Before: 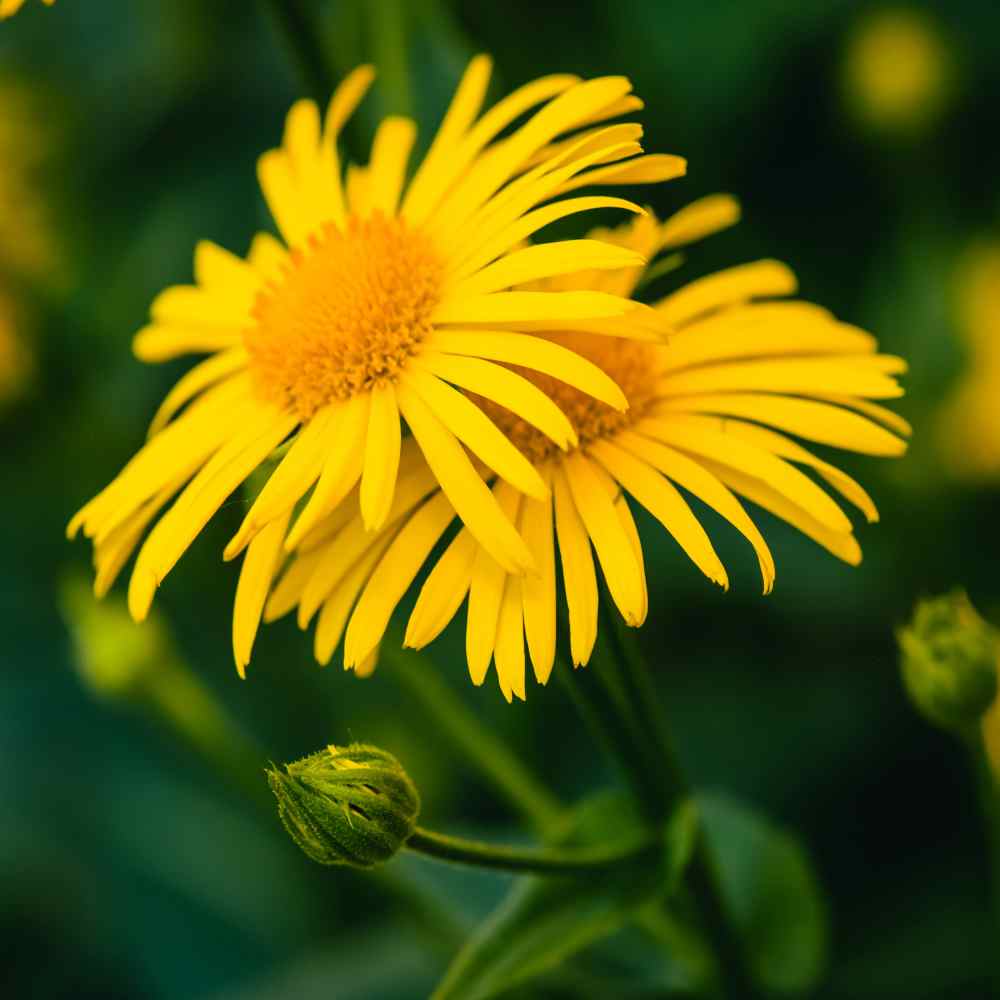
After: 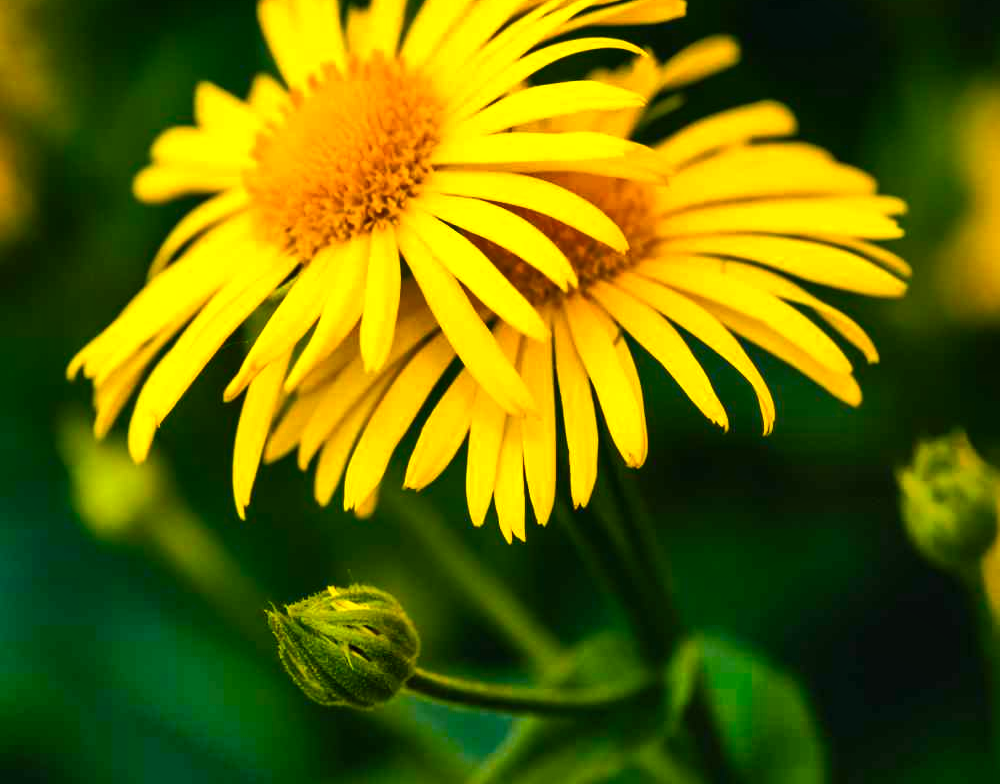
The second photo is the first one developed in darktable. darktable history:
color balance rgb: power › luminance 1.173%, power › chroma 0.382%, power › hue 36.06°, linear chroma grading › global chroma 25.202%, perceptual saturation grading › global saturation 30.939%, perceptual brilliance grading › global brilliance 15.218%, perceptual brilliance grading › shadows -34.948%
crop and rotate: top 15.994%, bottom 5.513%
shadows and highlights: soften with gaussian
